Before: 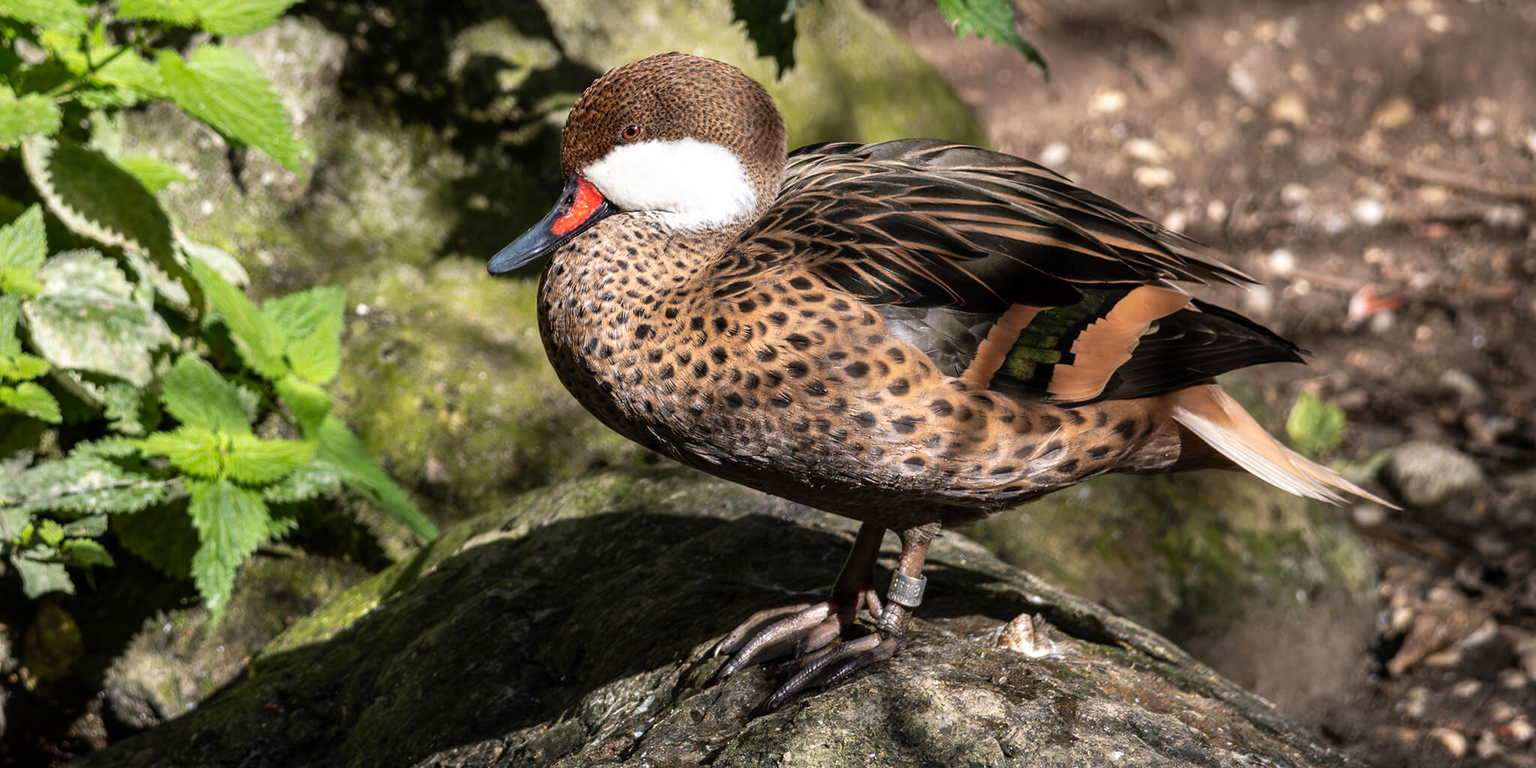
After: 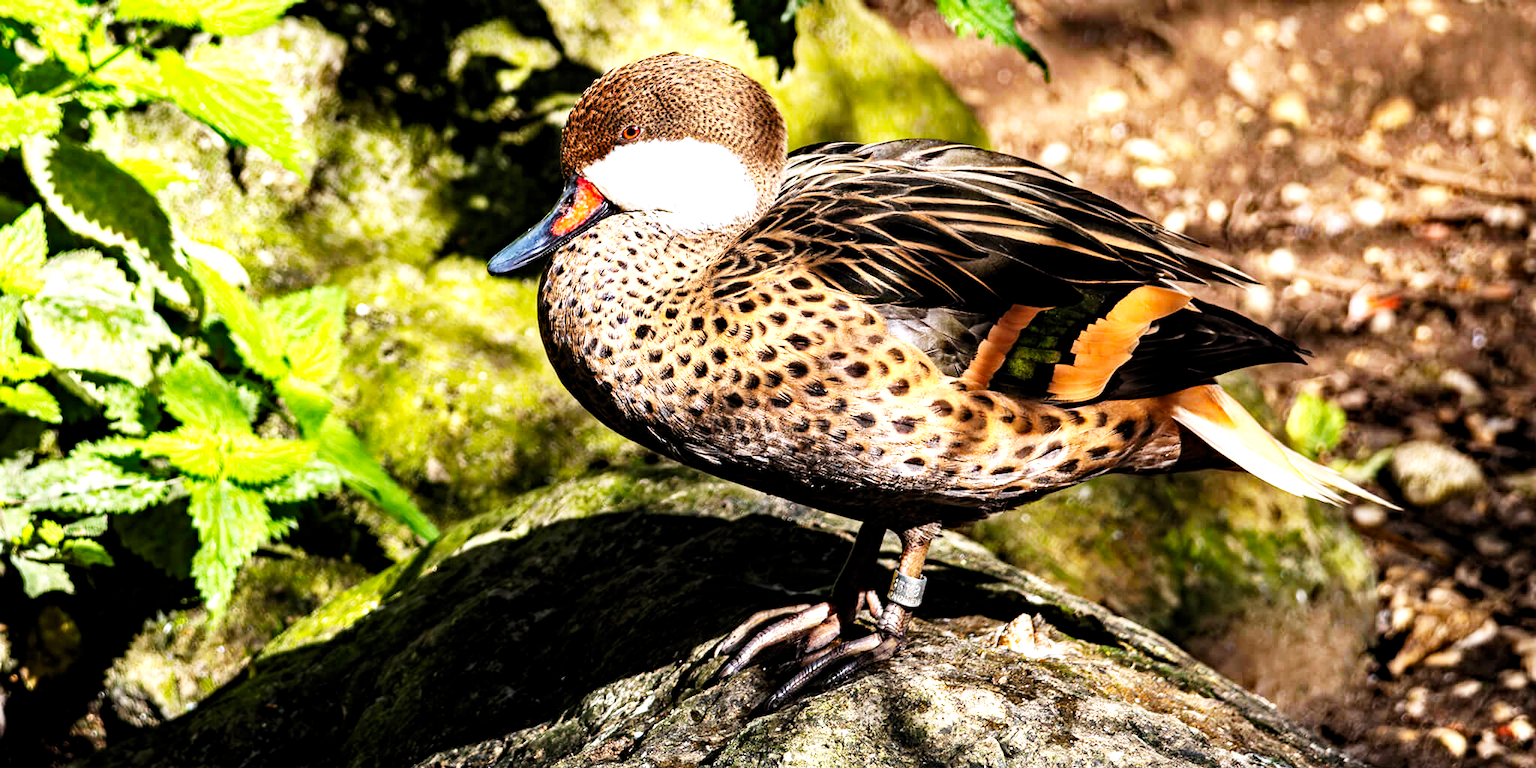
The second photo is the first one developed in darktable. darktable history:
levels: white 99.97%, levels [0.016, 0.484, 0.953]
haze removal: strength 0.518, distance 0.923, compatibility mode true, adaptive false
base curve: curves: ch0 [(0, 0) (0.007, 0.004) (0.027, 0.03) (0.046, 0.07) (0.207, 0.54) (0.442, 0.872) (0.673, 0.972) (1, 1)], preserve colors none
